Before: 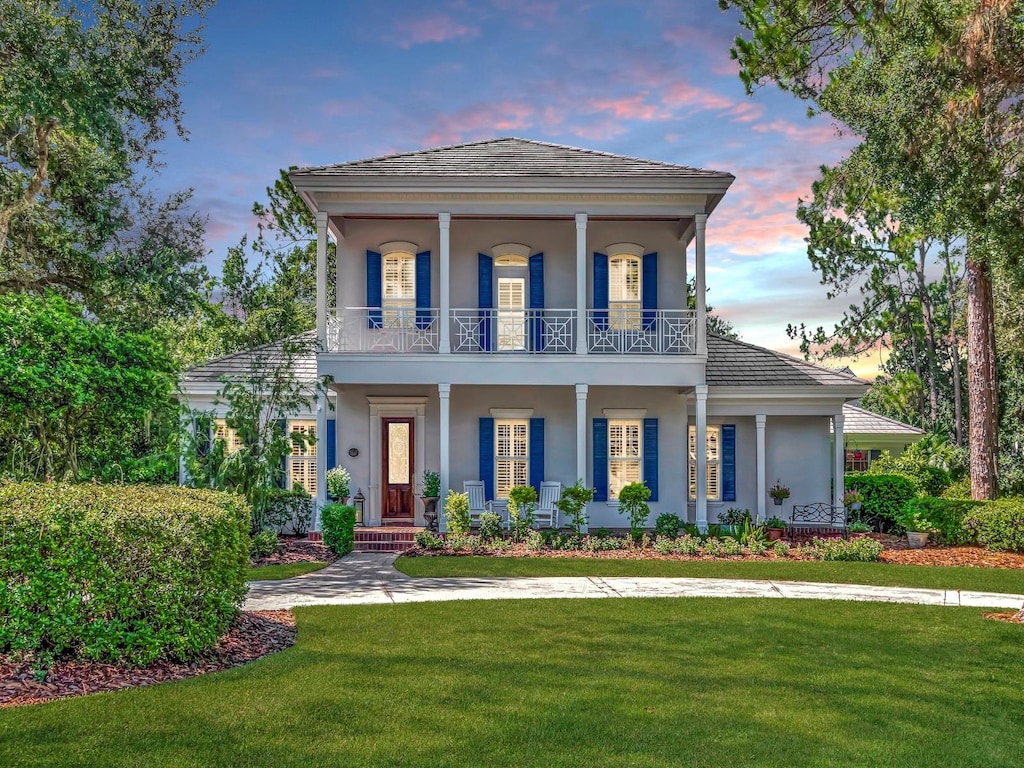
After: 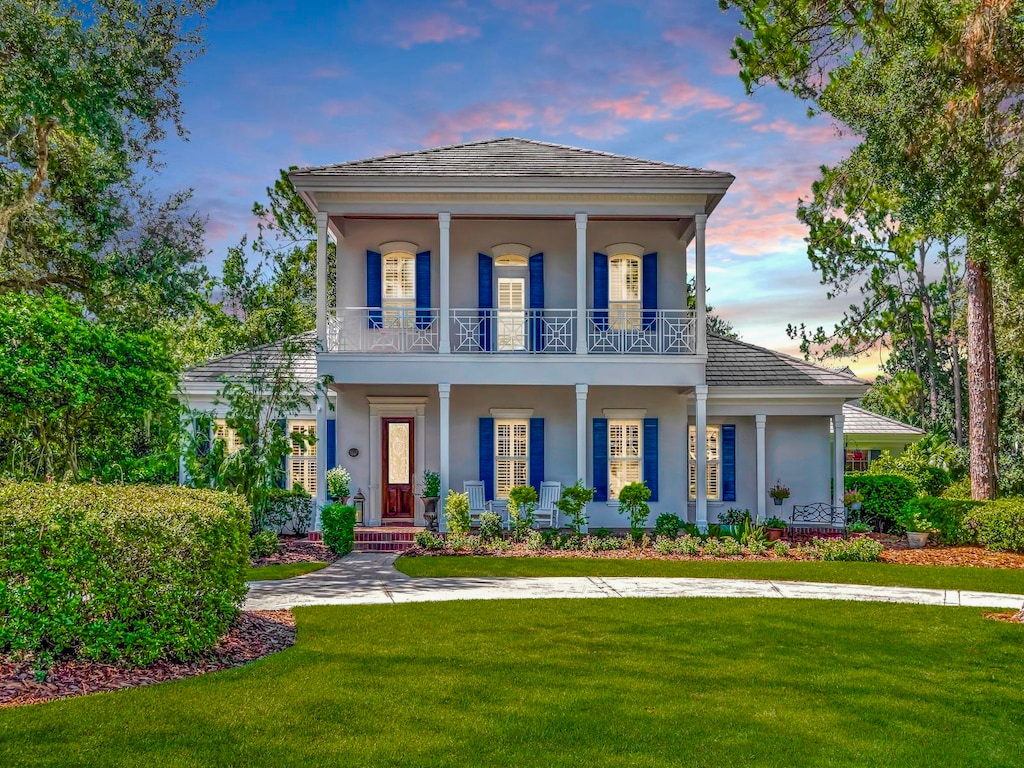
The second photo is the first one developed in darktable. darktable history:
color zones: curves: ch1 [(0, 0.469) (0.01, 0.469) (0.12, 0.446) (0.248, 0.469) (0.5, 0.5) (0.748, 0.5) (0.99, 0.469) (1, 0.469)]
color balance rgb: perceptual saturation grading › global saturation 20%, perceptual saturation grading › highlights -13.972%, perceptual saturation grading › shadows 49.559%, perceptual brilliance grading › global brilliance 1.505%, perceptual brilliance grading › highlights -3.509%
